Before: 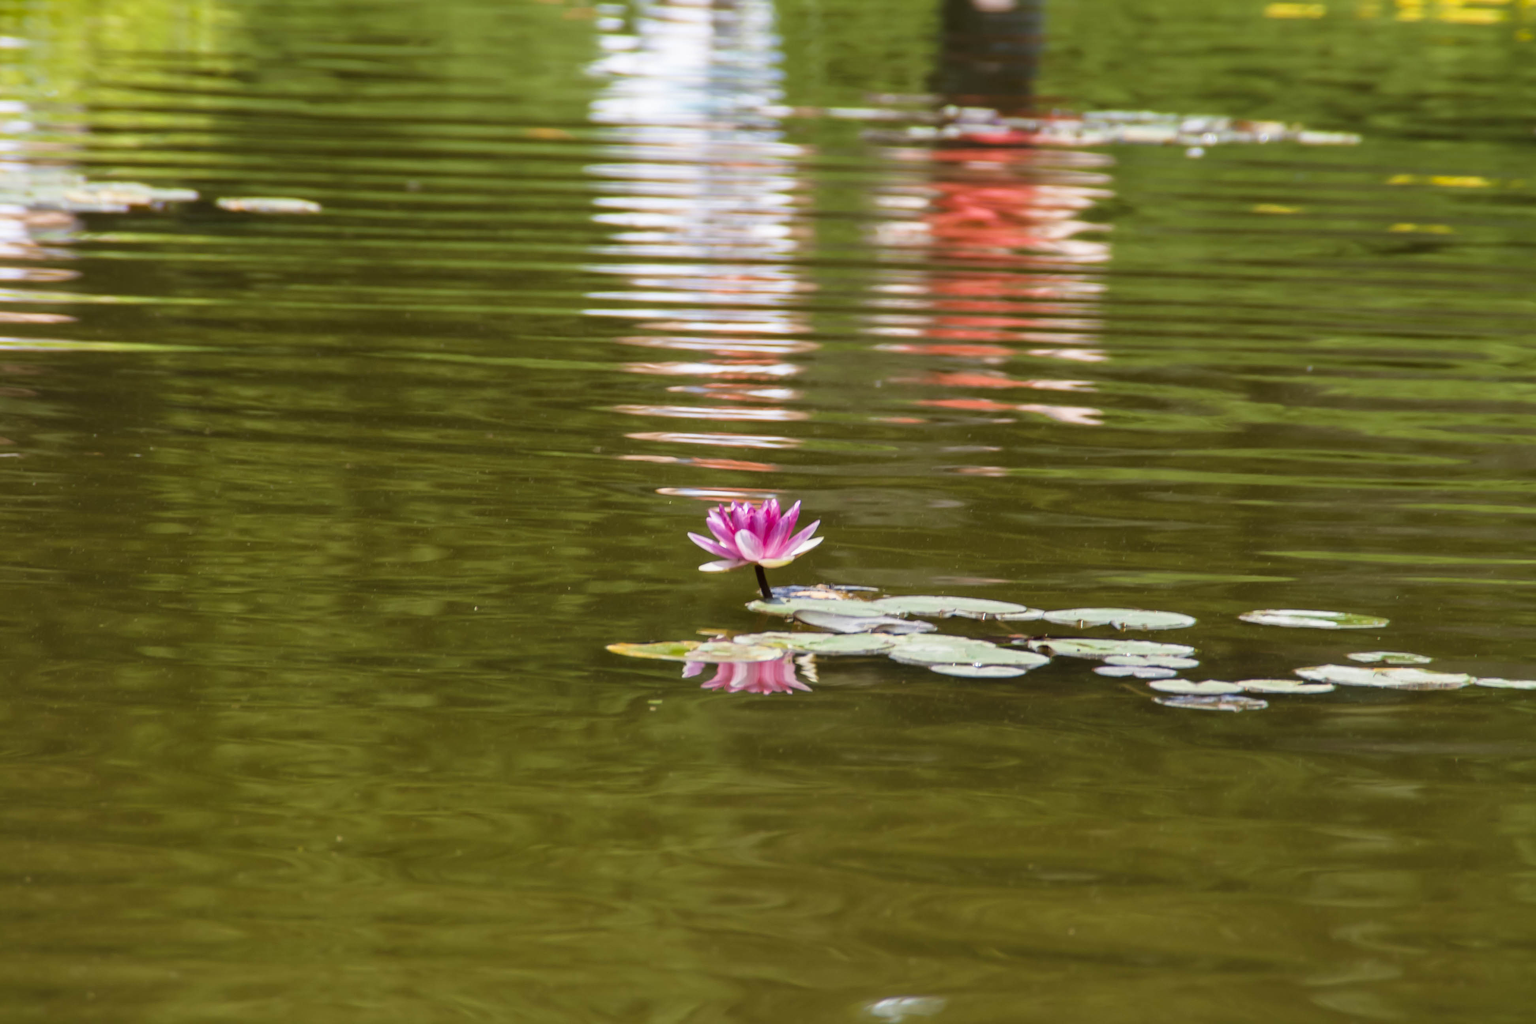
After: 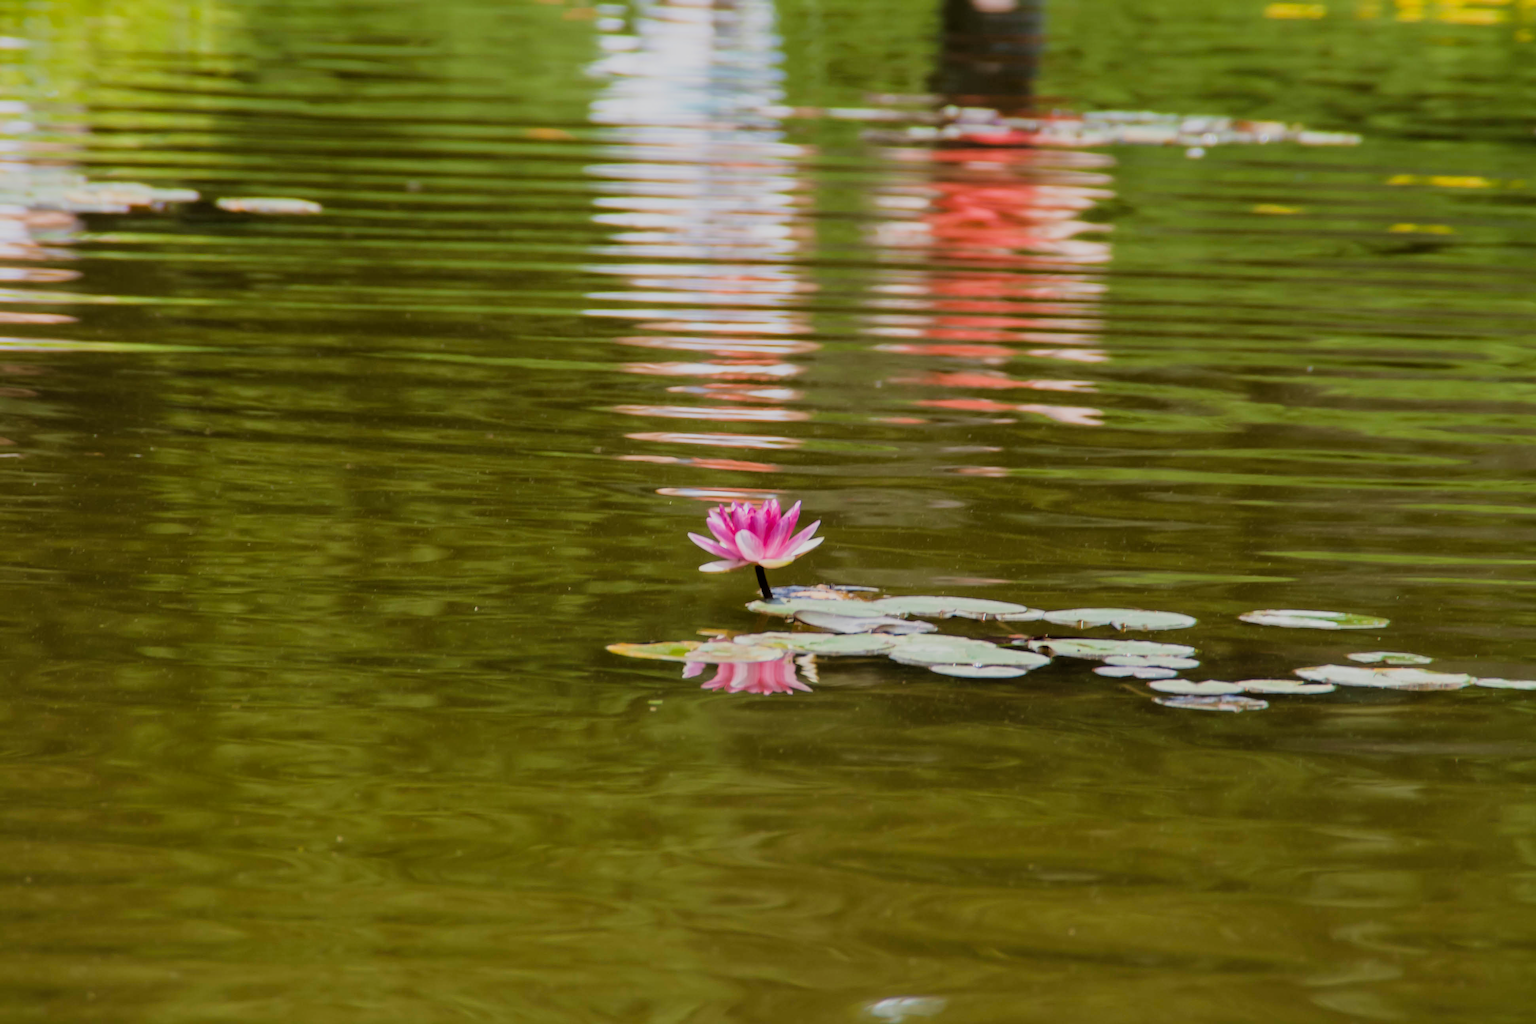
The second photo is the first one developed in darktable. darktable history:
filmic rgb: black relative exposure -7.65 EV, white relative exposure 4.56 EV, threshold 5.94 EV, hardness 3.61, iterations of high-quality reconstruction 0, enable highlight reconstruction true
